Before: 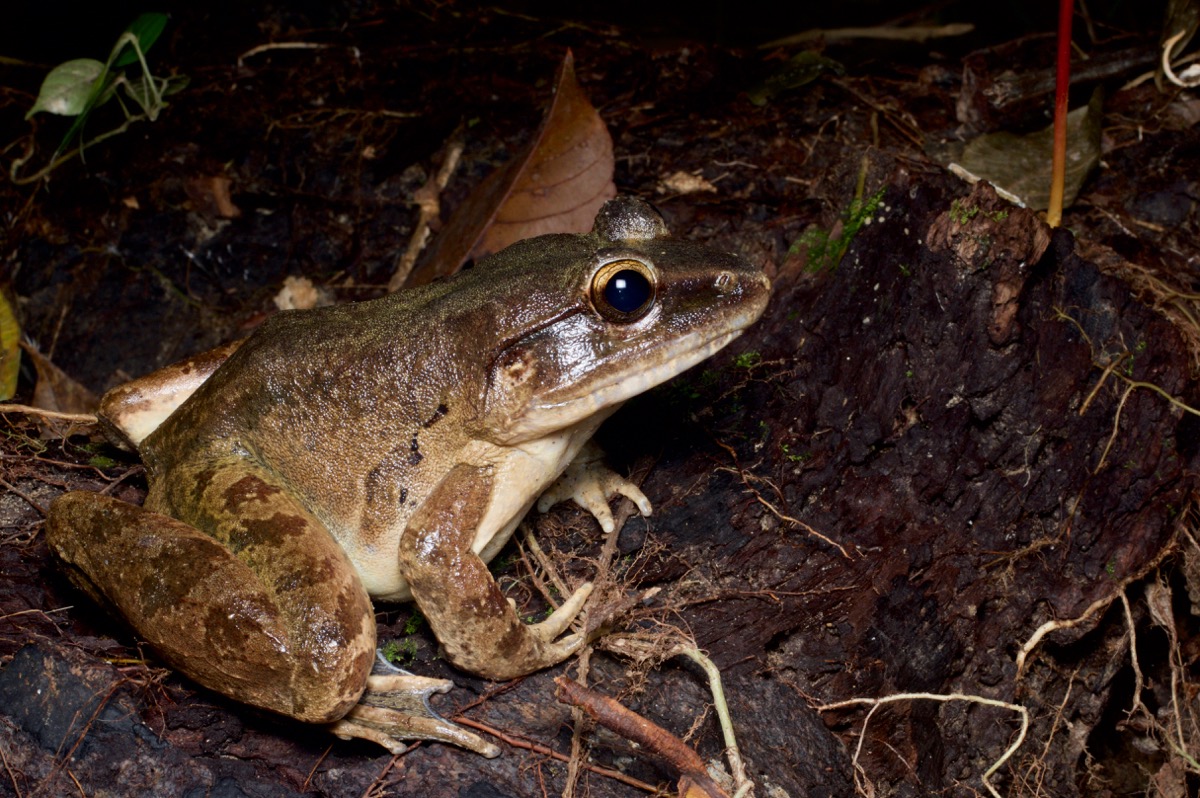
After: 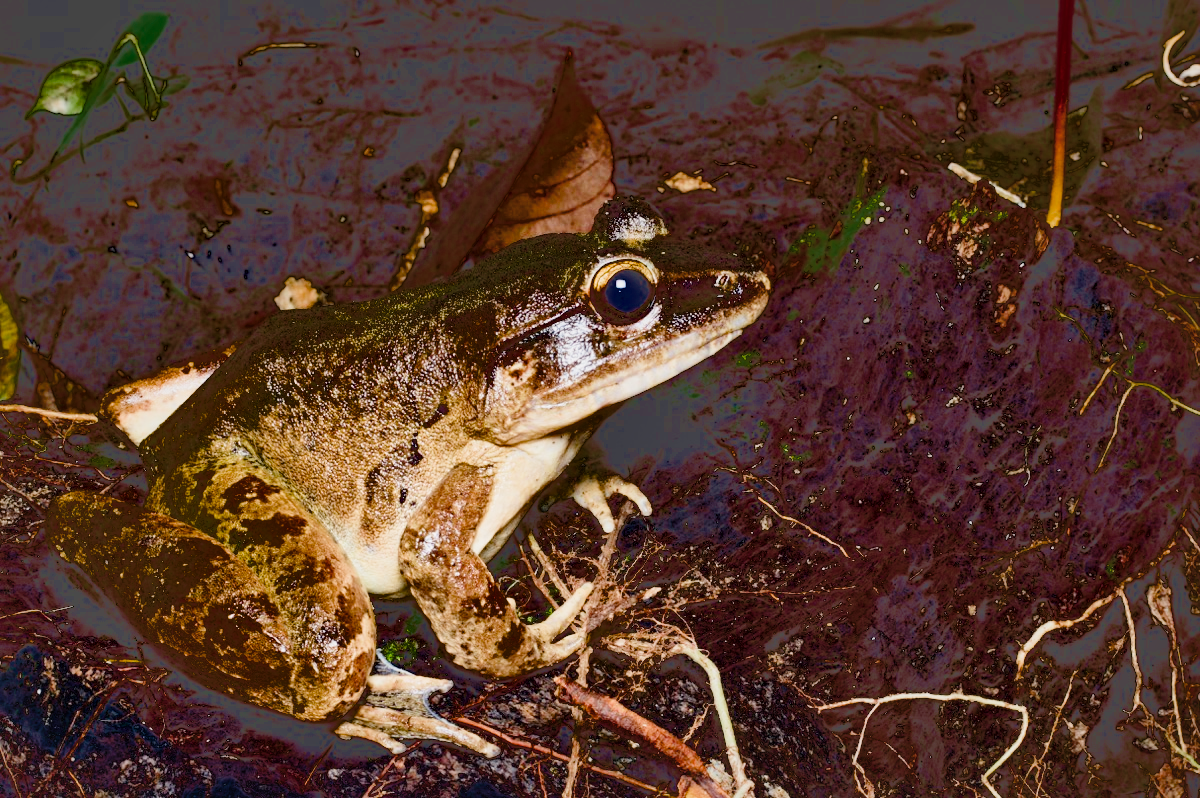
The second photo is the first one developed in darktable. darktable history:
exposure: black level correction 0.041, exposure 0.5 EV, compensate exposure bias true, compensate highlight preservation false
filmic rgb: black relative exposure -7.65 EV, white relative exposure 4.56 EV, hardness 3.61, color science v5 (2021), contrast in shadows safe, contrast in highlights safe
local contrast: mode bilateral grid, contrast 25, coarseness 61, detail 151%, midtone range 0.2
tone curve: curves: ch0 [(0, 0.036) (0.119, 0.115) (0.466, 0.498) (0.715, 0.767) (0.817, 0.865) (1, 0.998)]; ch1 [(0, 0) (0.377, 0.416) (0.44, 0.461) (0.487, 0.49) (0.514, 0.517) (0.536, 0.577) (0.66, 0.724) (1, 1)]; ch2 [(0, 0) (0.38, 0.405) (0.463, 0.443) (0.492, 0.486) (0.526, 0.541) (0.578, 0.598) (0.653, 0.698) (1, 1)], preserve colors none
